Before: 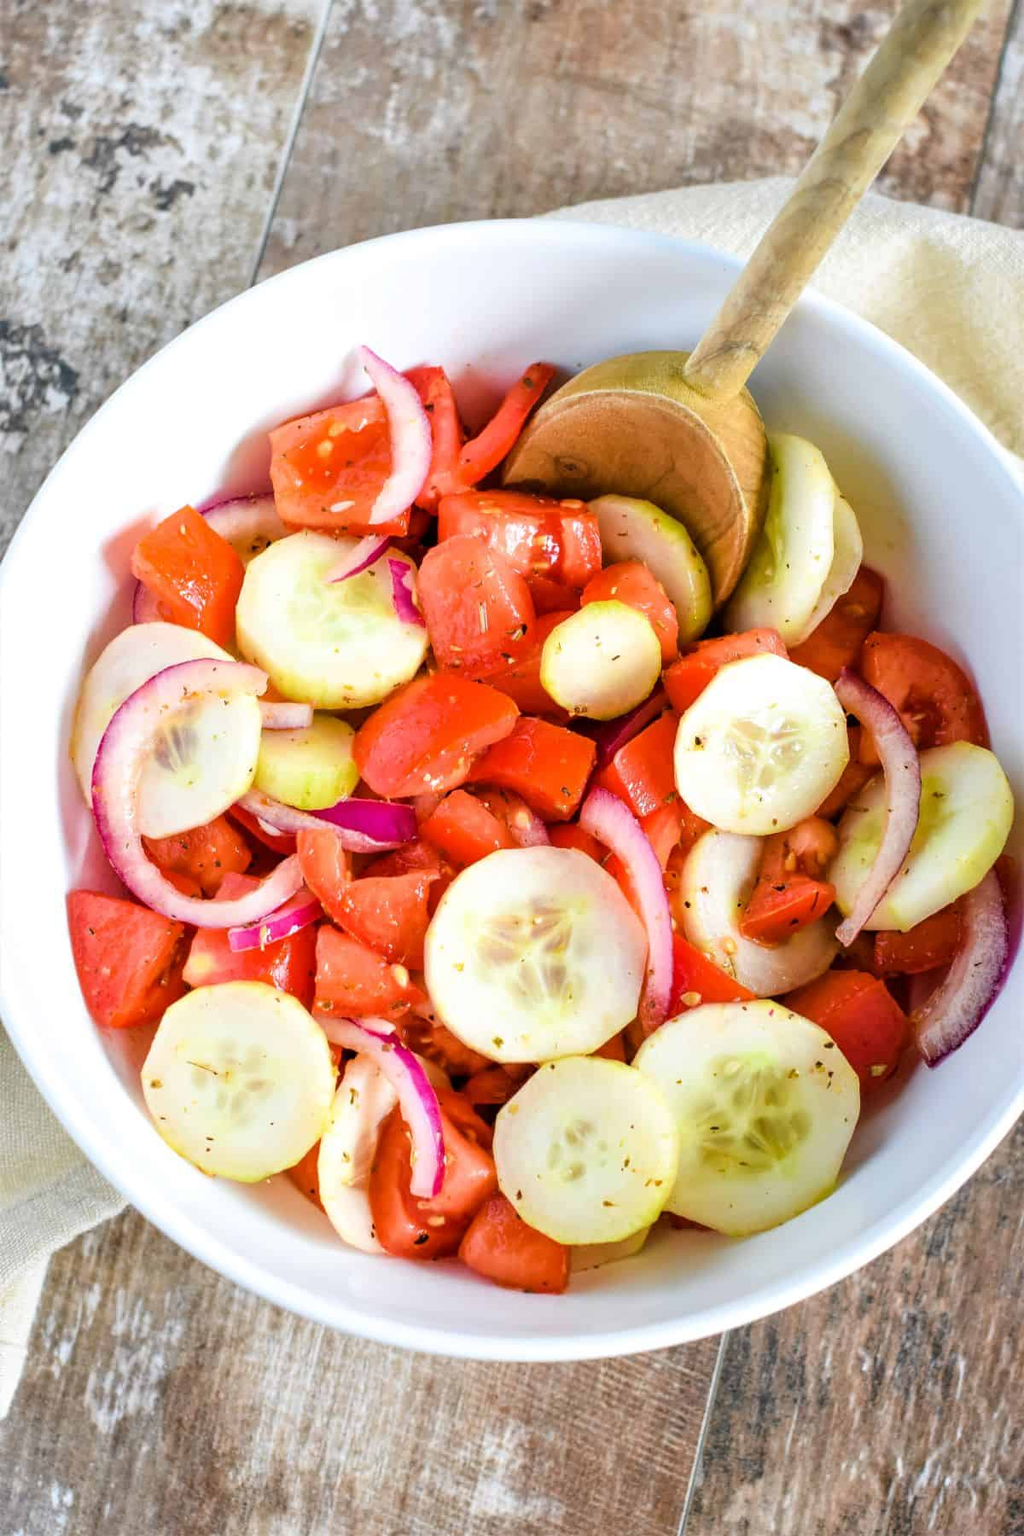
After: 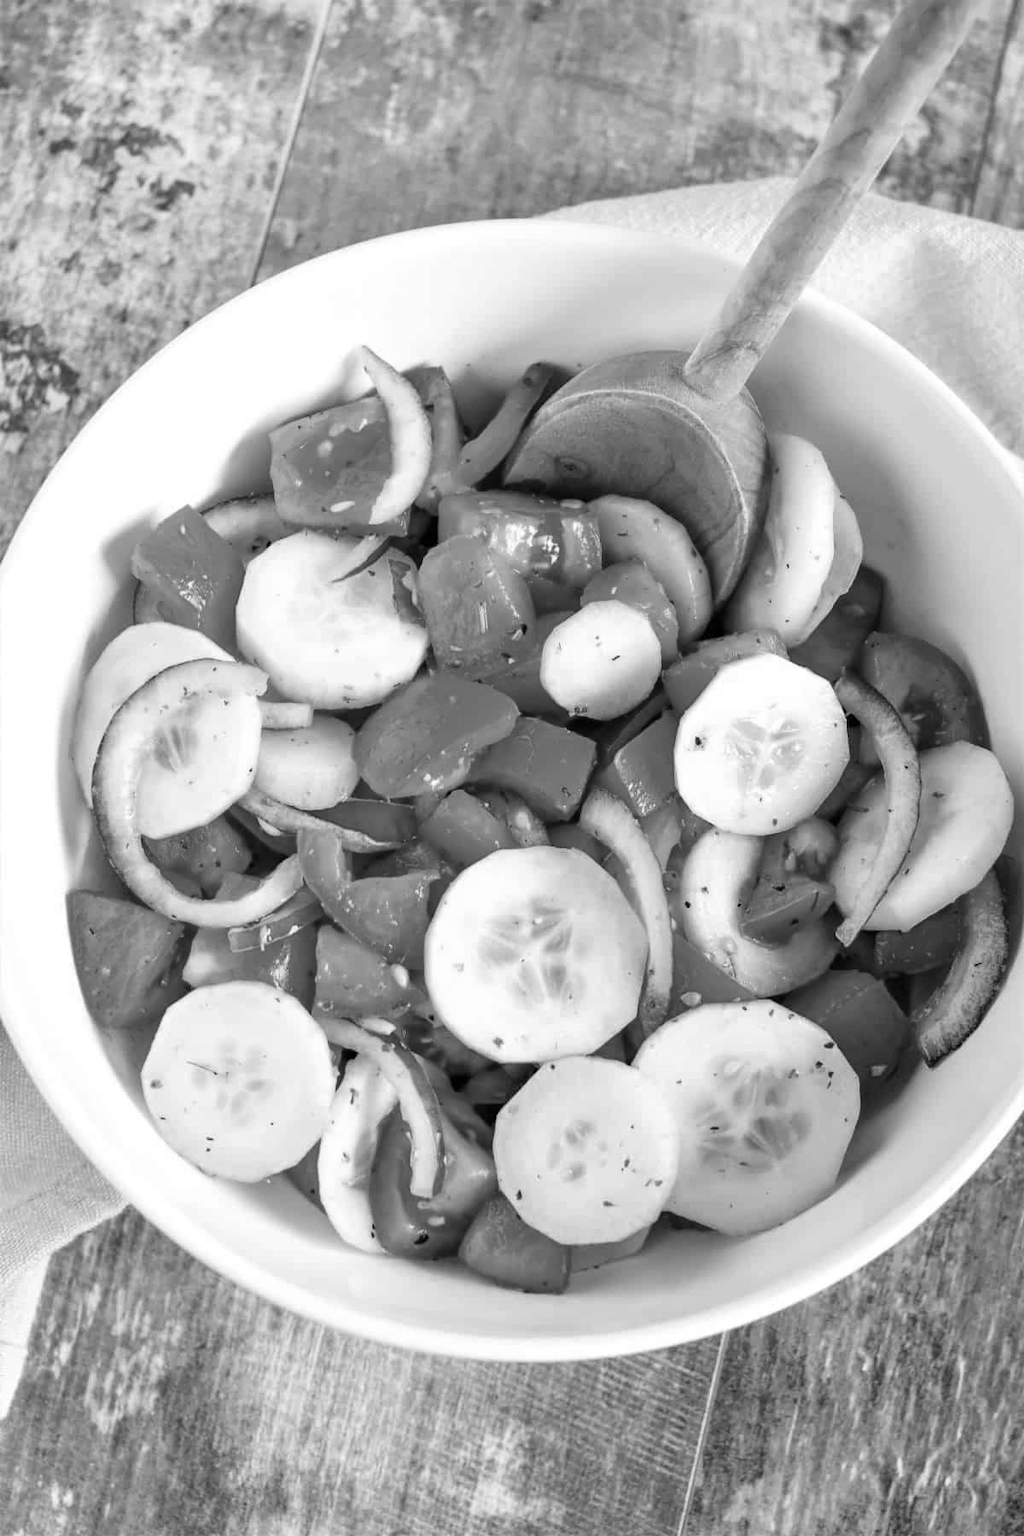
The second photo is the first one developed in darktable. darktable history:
white balance: red 0.766, blue 1.537
contrast brightness saturation: saturation -1
